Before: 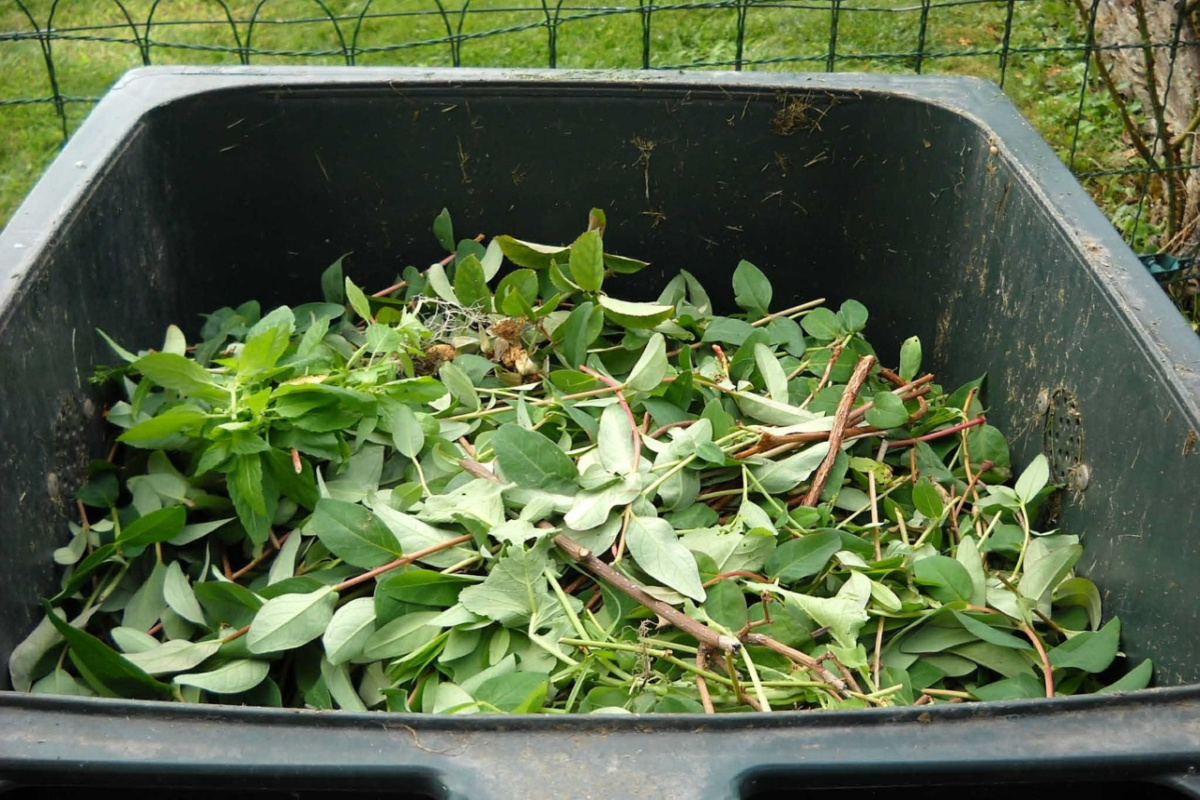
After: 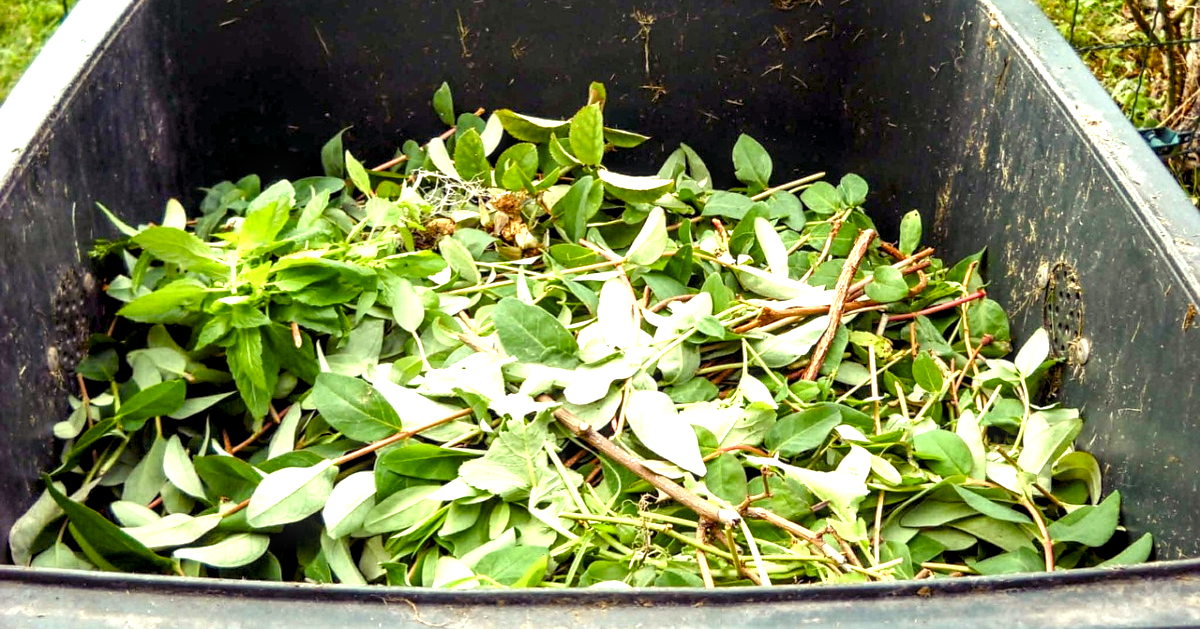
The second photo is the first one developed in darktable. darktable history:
local contrast: detail 150%
levels: levels [0, 0.492, 0.984]
color balance rgb: shadows lift › luminance -21.66%, shadows lift › chroma 8.98%, shadows lift › hue 283.37°, power › chroma 1.05%, power › hue 25.59°, highlights gain › luminance 6.08%, highlights gain › chroma 2.55%, highlights gain › hue 90°, global offset › luminance -0.87%, perceptual saturation grading › global saturation 25%, perceptual saturation grading › highlights -28.39%, perceptual saturation grading › shadows 33.98%
exposure: exposure 0.943 EV, compensate highlight preservation false
crop and rotate: top 15.774%, bottom 5.506%
